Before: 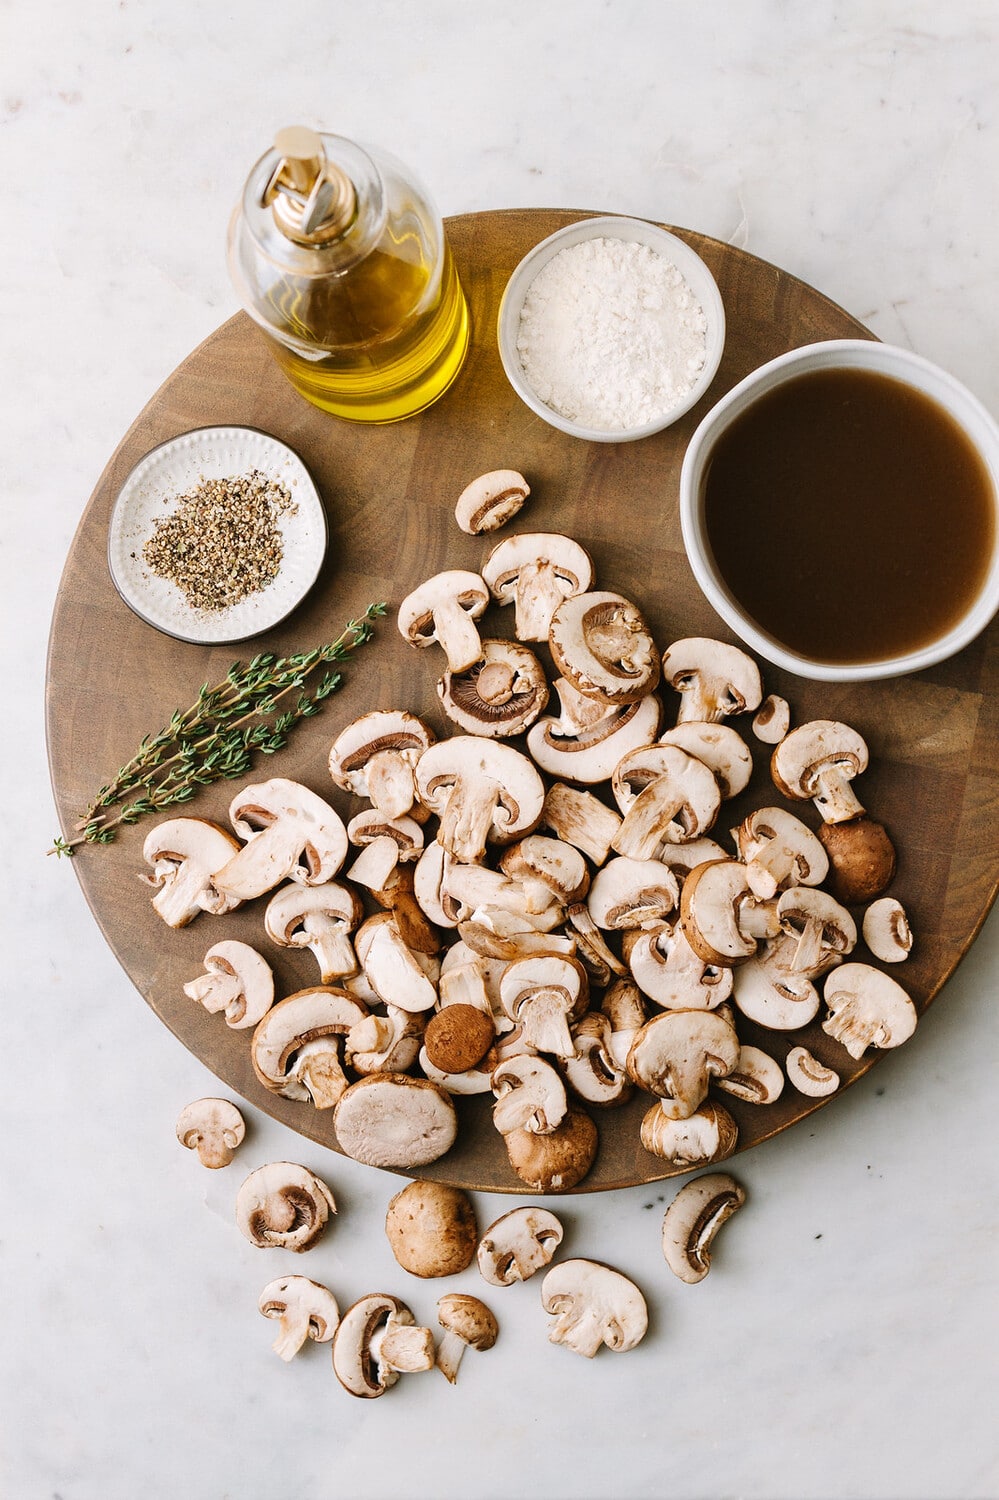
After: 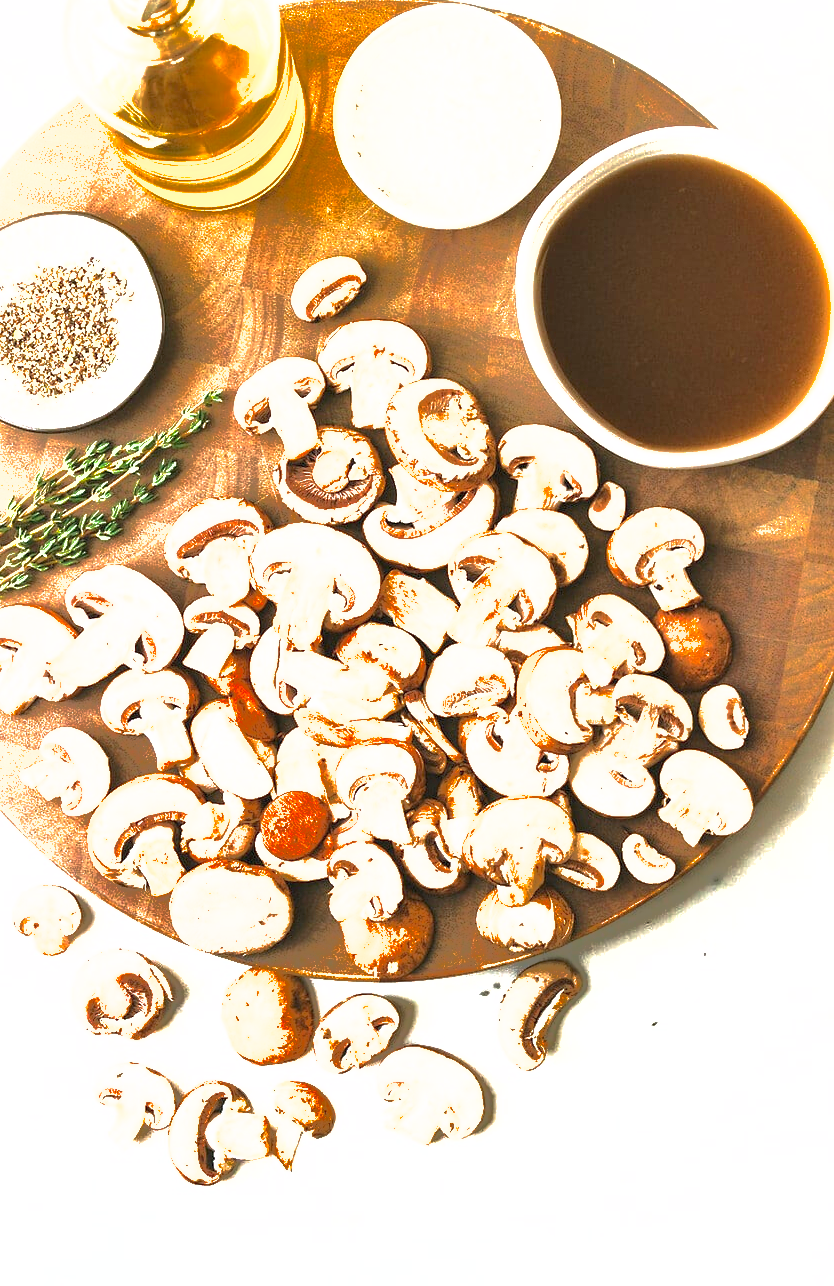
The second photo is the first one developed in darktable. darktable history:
exposure: exposure 2.011 EV, compensate exposure bias true, compensate highlight preservation false
crop: left 16.501%, top 14.248%
base curve: curves: ch0 [(0, 0) (0.74, 0.67) (1, 1)], preserve colors none
shadows and highlights: shadows 39.68, highlights -59.81
